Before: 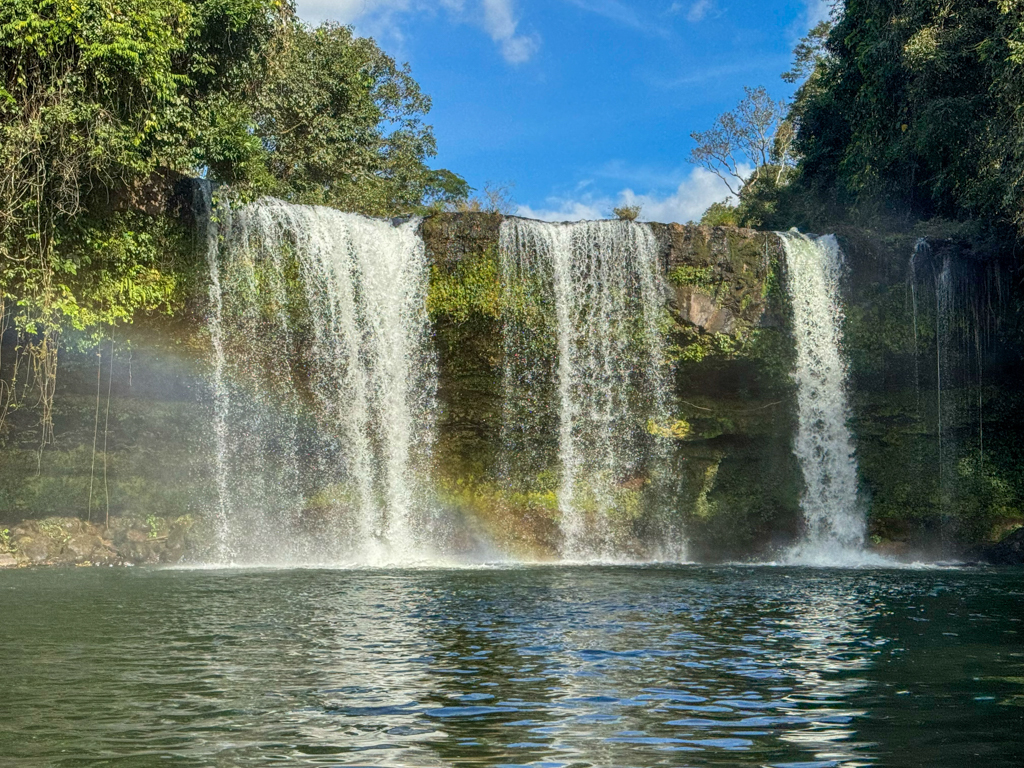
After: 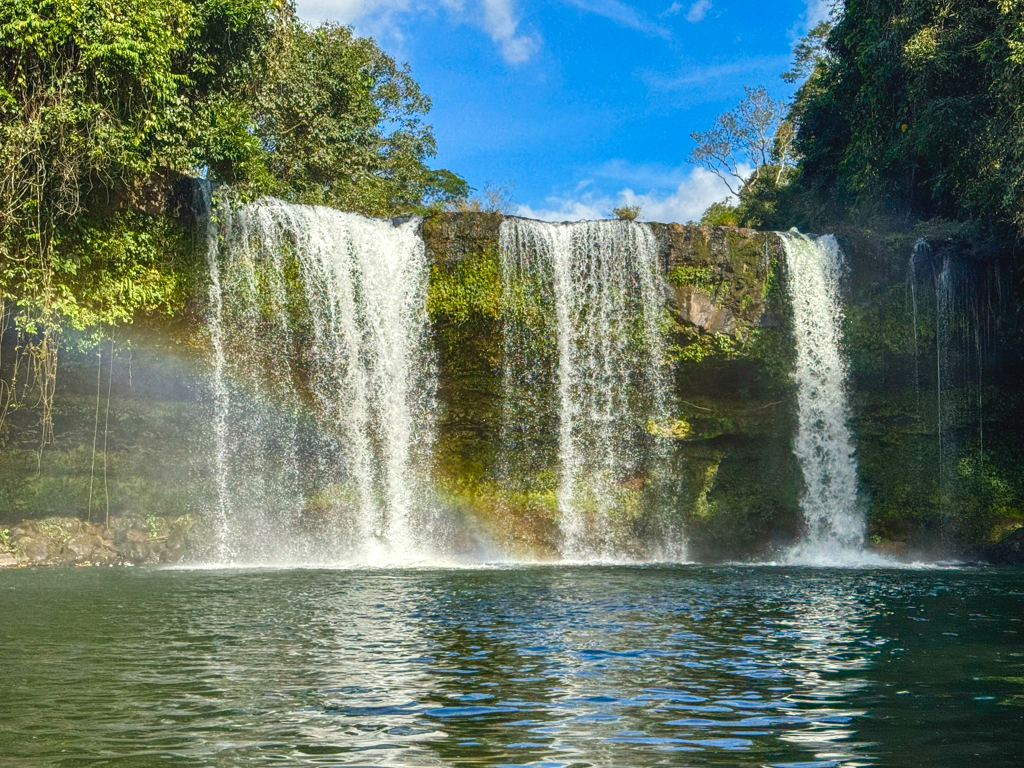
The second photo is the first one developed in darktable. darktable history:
color balance rgb: highlights gain › luminance 14.709%, global offset › luminance 0.477%, global offset › hue 168.84°, perceptual saturation grading › global saturation 0.359%, perceptual saturation grading › highlights -17.793%, perceptual saturation grading › mid-tones 33.213%, perceptual saturation grading › shadows 50.356%
